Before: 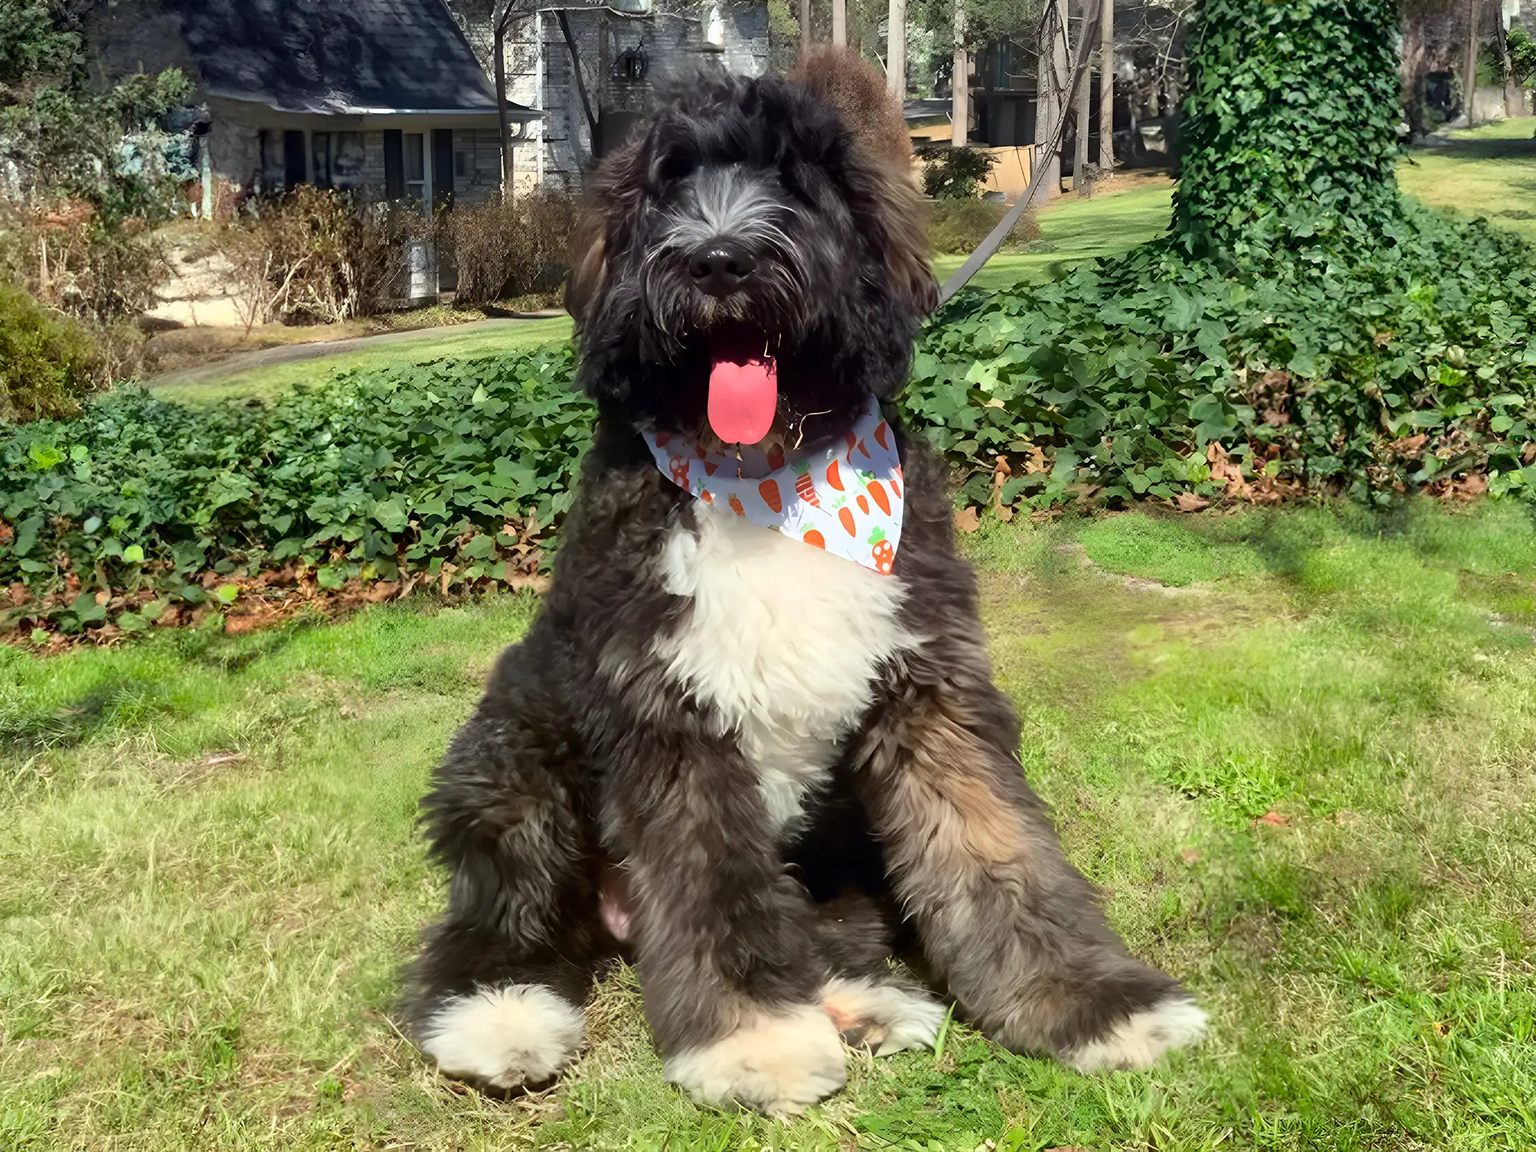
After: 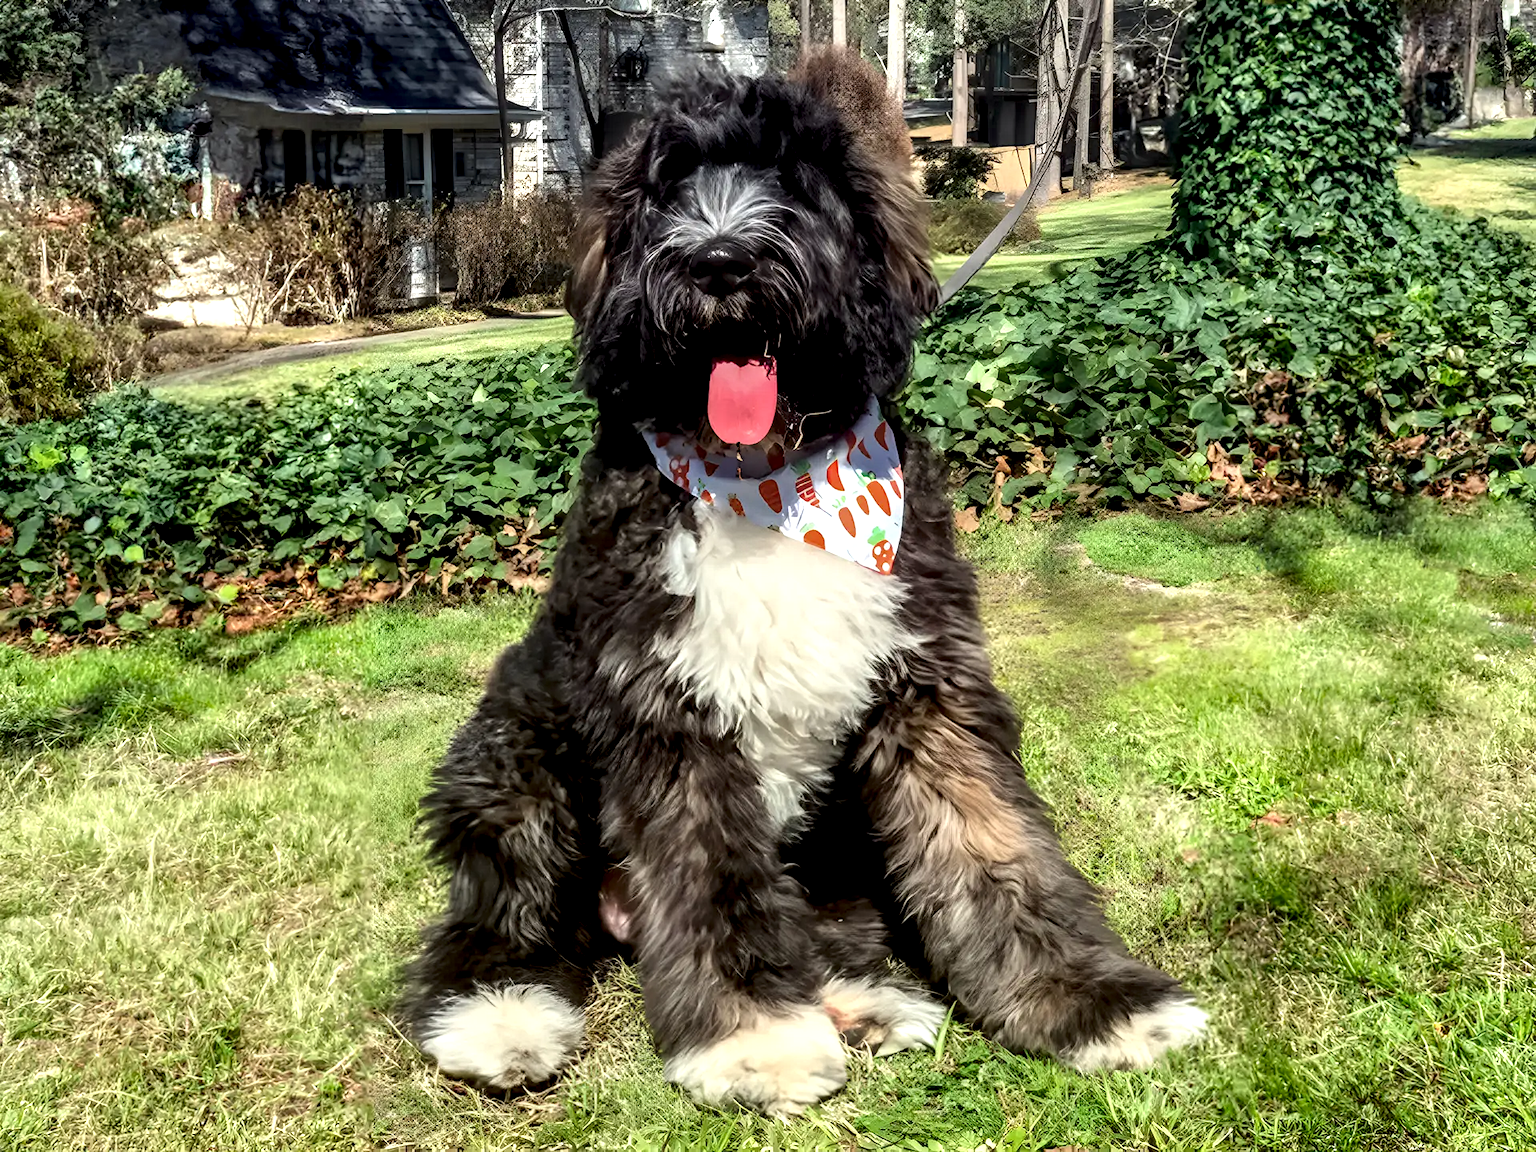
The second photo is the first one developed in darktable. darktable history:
local contrast: highlights 16%, detail 185%
levels: levels [0, 0.492, 0.984]
